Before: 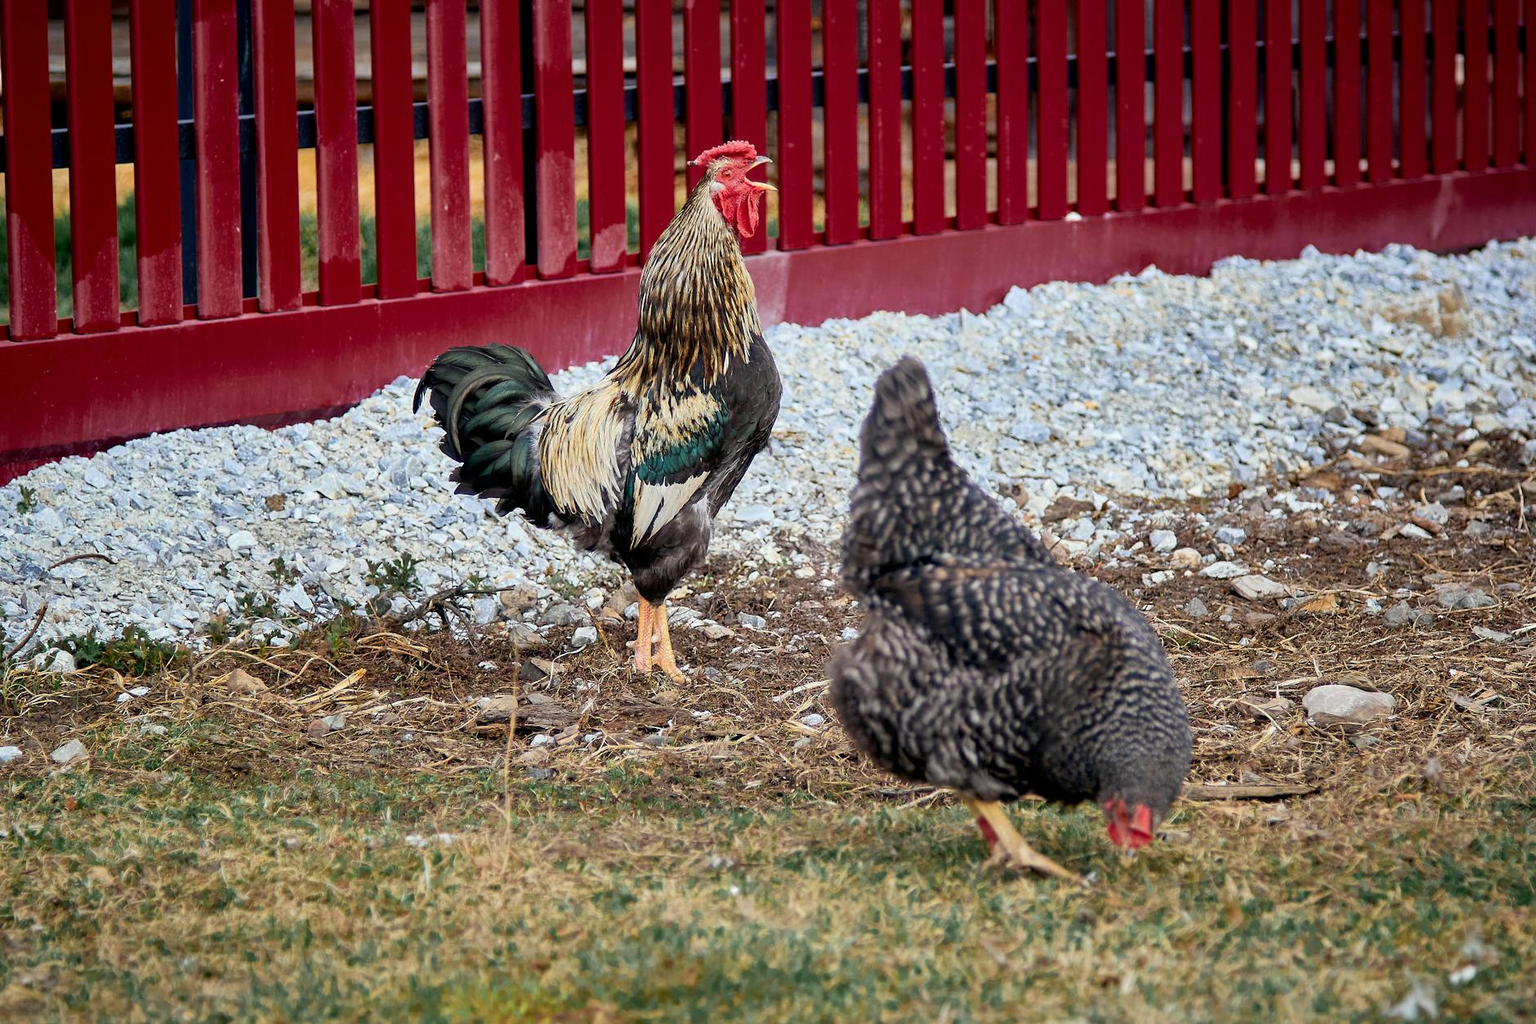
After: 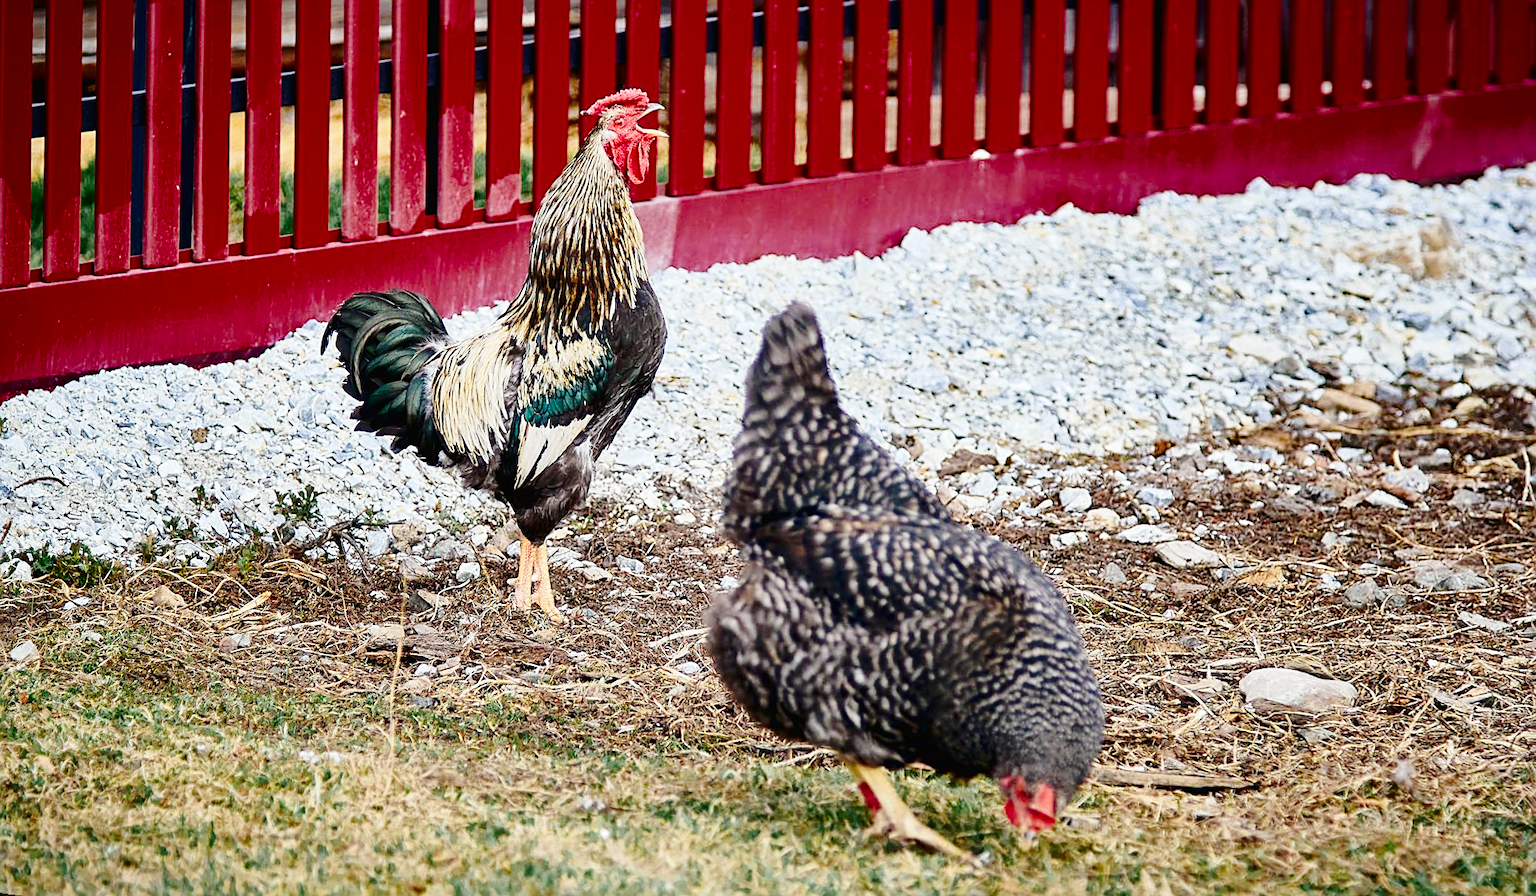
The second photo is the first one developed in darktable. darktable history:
contrast brightness saturation: contrast 0.13, brightness -0.24, saturation 0.14
rotate and perspective: rotation 1.69°, lens shift (vertical) -0.023, lens shift (horizontal) -0.291, crop left 0.025, crop right 0.988, crop top 0.092, crop bottom 0.842
base curve: curves: ch0 [(0, 0.007) (0.028, 0.063) (0.121, 0.311) (0.46, 0.743) (0.859, 0.957) (1, 1)], preserve colors none
sharpen: on, module defaults
